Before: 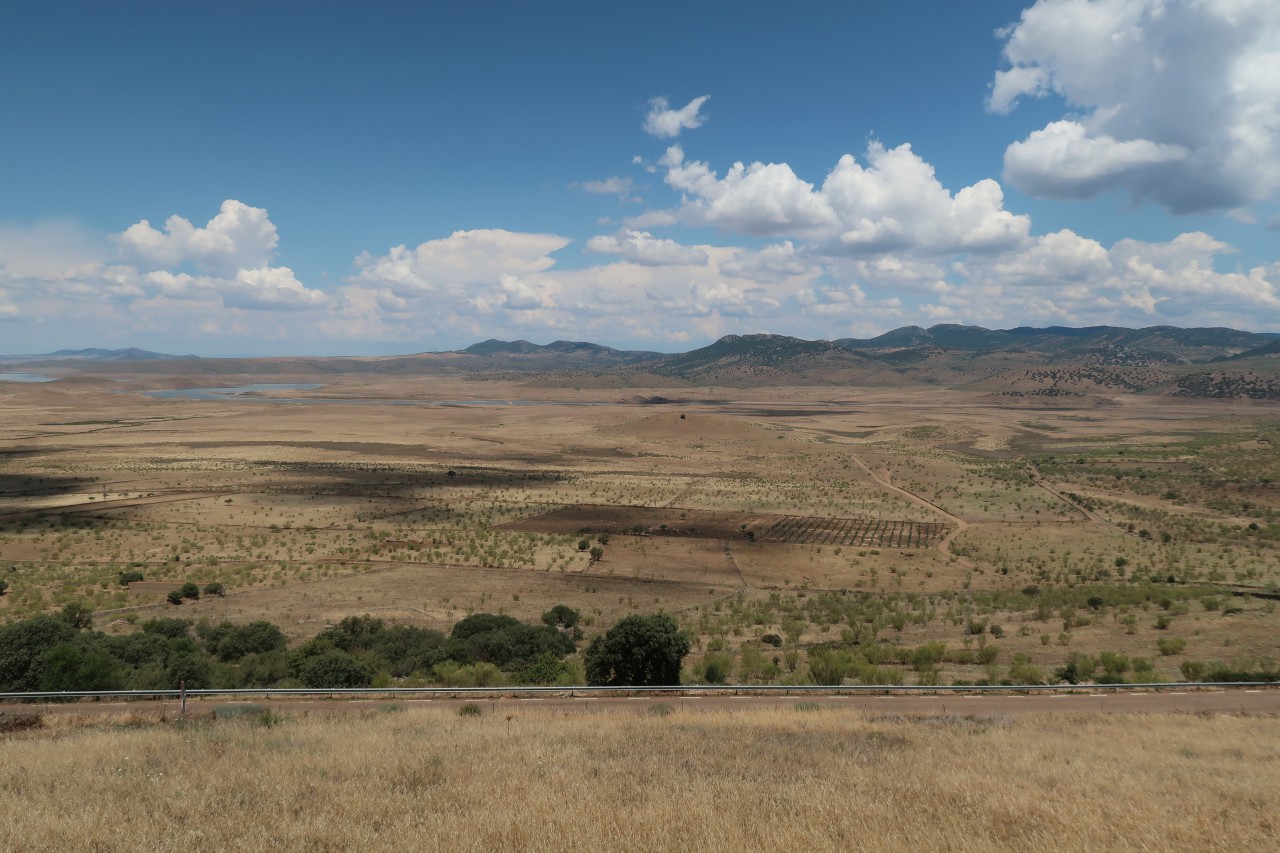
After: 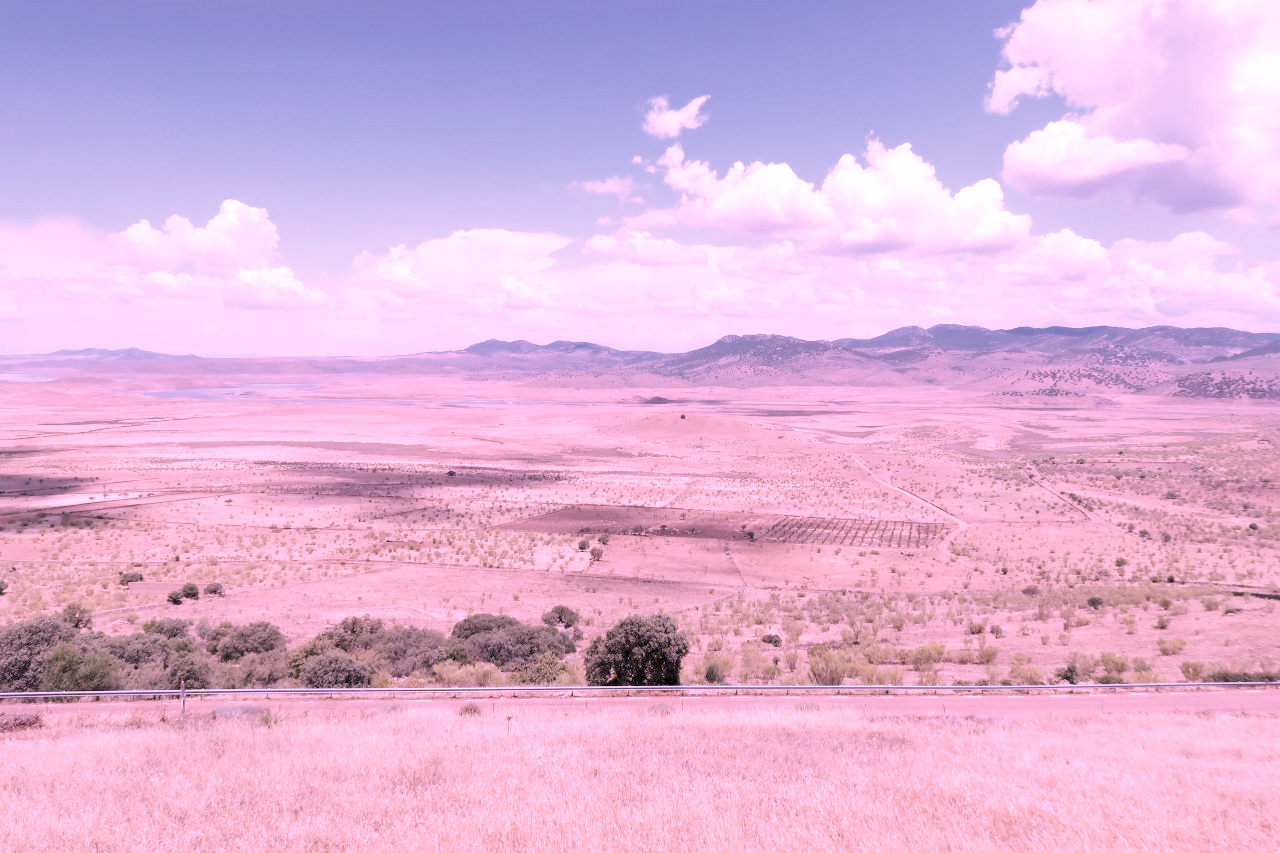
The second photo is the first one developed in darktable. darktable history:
local contrast: mode bilateral grid, contrast 20, coarseness 50, detail 120%, midtone range 0.2
raw chromatic aberrations: on, module defaults
contrast brightness saturation: saturation -0.05
color balance rgb: perceptual saturation grading › global saturation 25%, global vibrance 20%
exposure: black level correction 0.001, exposure 0.5 EV, compensate exposure bias true, compensate highlight preservation false
filmic rgb: black relative exposure -7.32 EV, white relative exposure 5.09 EV, hardness 3.2
highlight reconstruction: method reconstruct color, iterations 1, diameter of reconstruction 64 px
hot pixels: on, module defaults
lens correction: scale 1.01, crop 1, focal 100, aperture 2.8, distance 2.69, camera "Canon EOS RP", lens "Canon RF 100mm F2.8 L MACRO IS USM"
levels: mode automatic, black 0.023%, white 99.97%, levels [0.062, 0.494, 0.925]
white balance: red 1.803, blue 1.886
tone equalizer: -7 EV 0.15 EV, -6 EV 0.6 EV, -5 EV 1.15 EV, -4 EV 1.33 EV, -3 EV 1.15 EV, -2 EV 0.6 EV, -1 EV 0.15 EV, mask exposure compensation -0.5 EV
velvia: strength 15% | blend: blend mode lighten, opacity 100%; mask: uniform (no mask)
